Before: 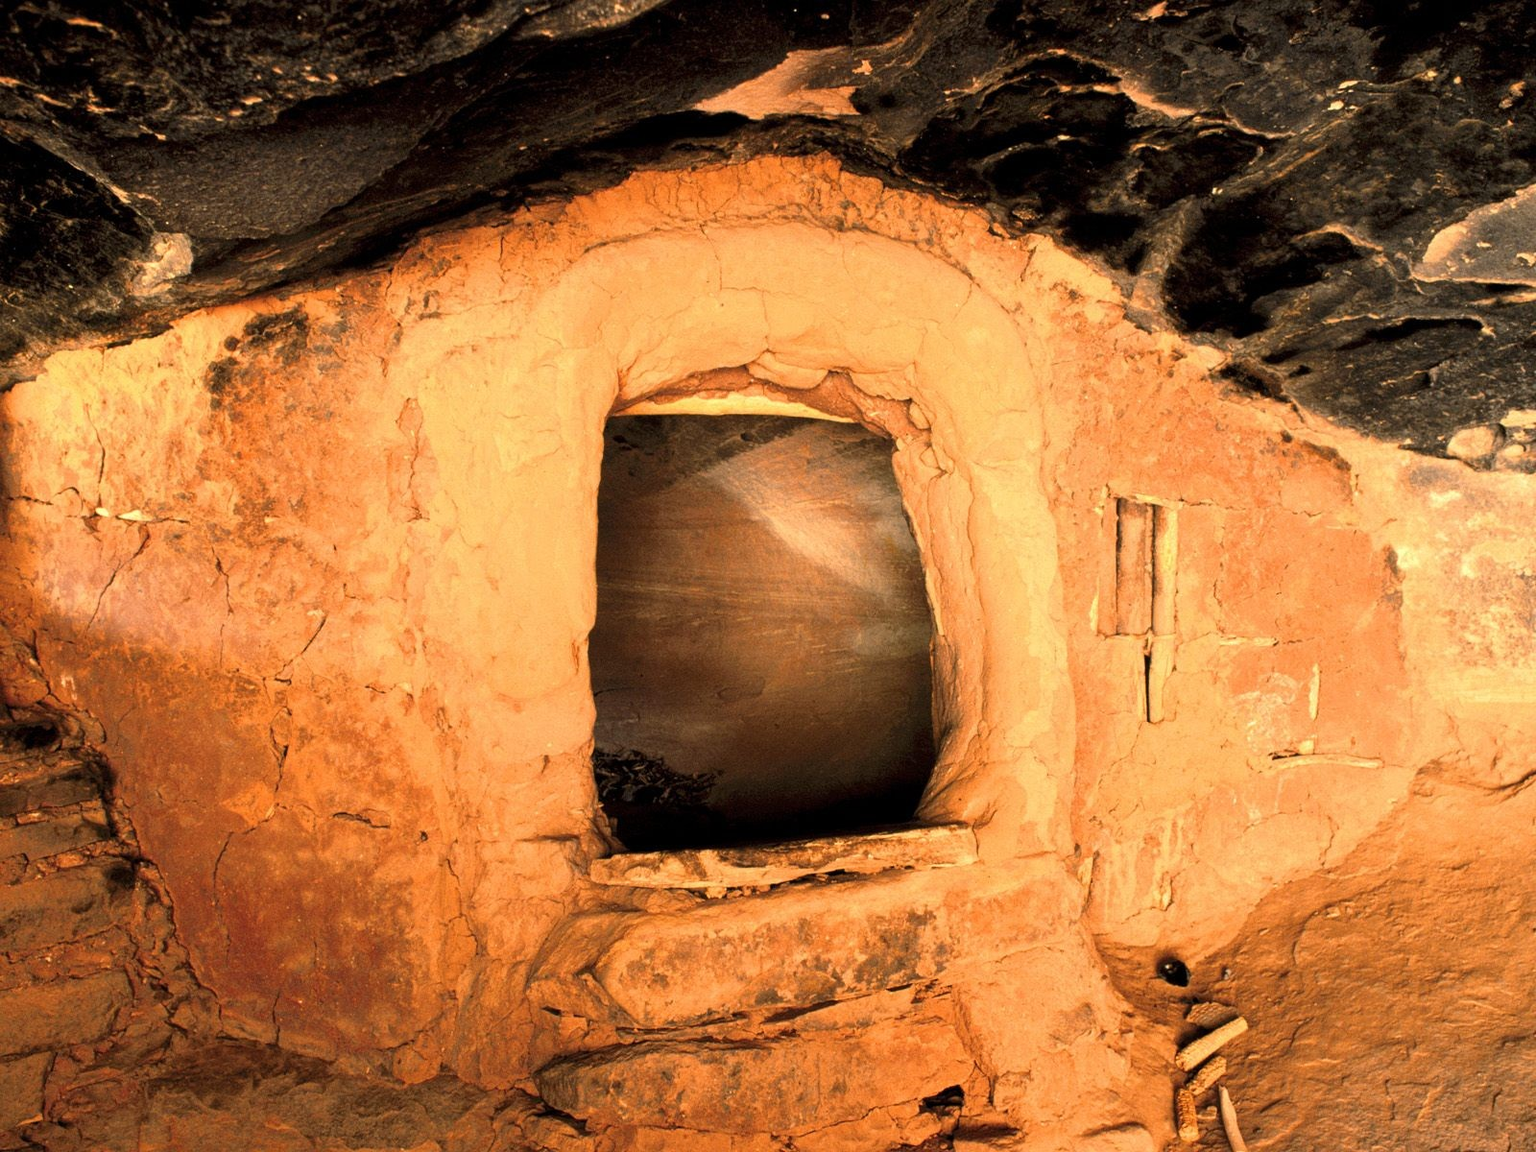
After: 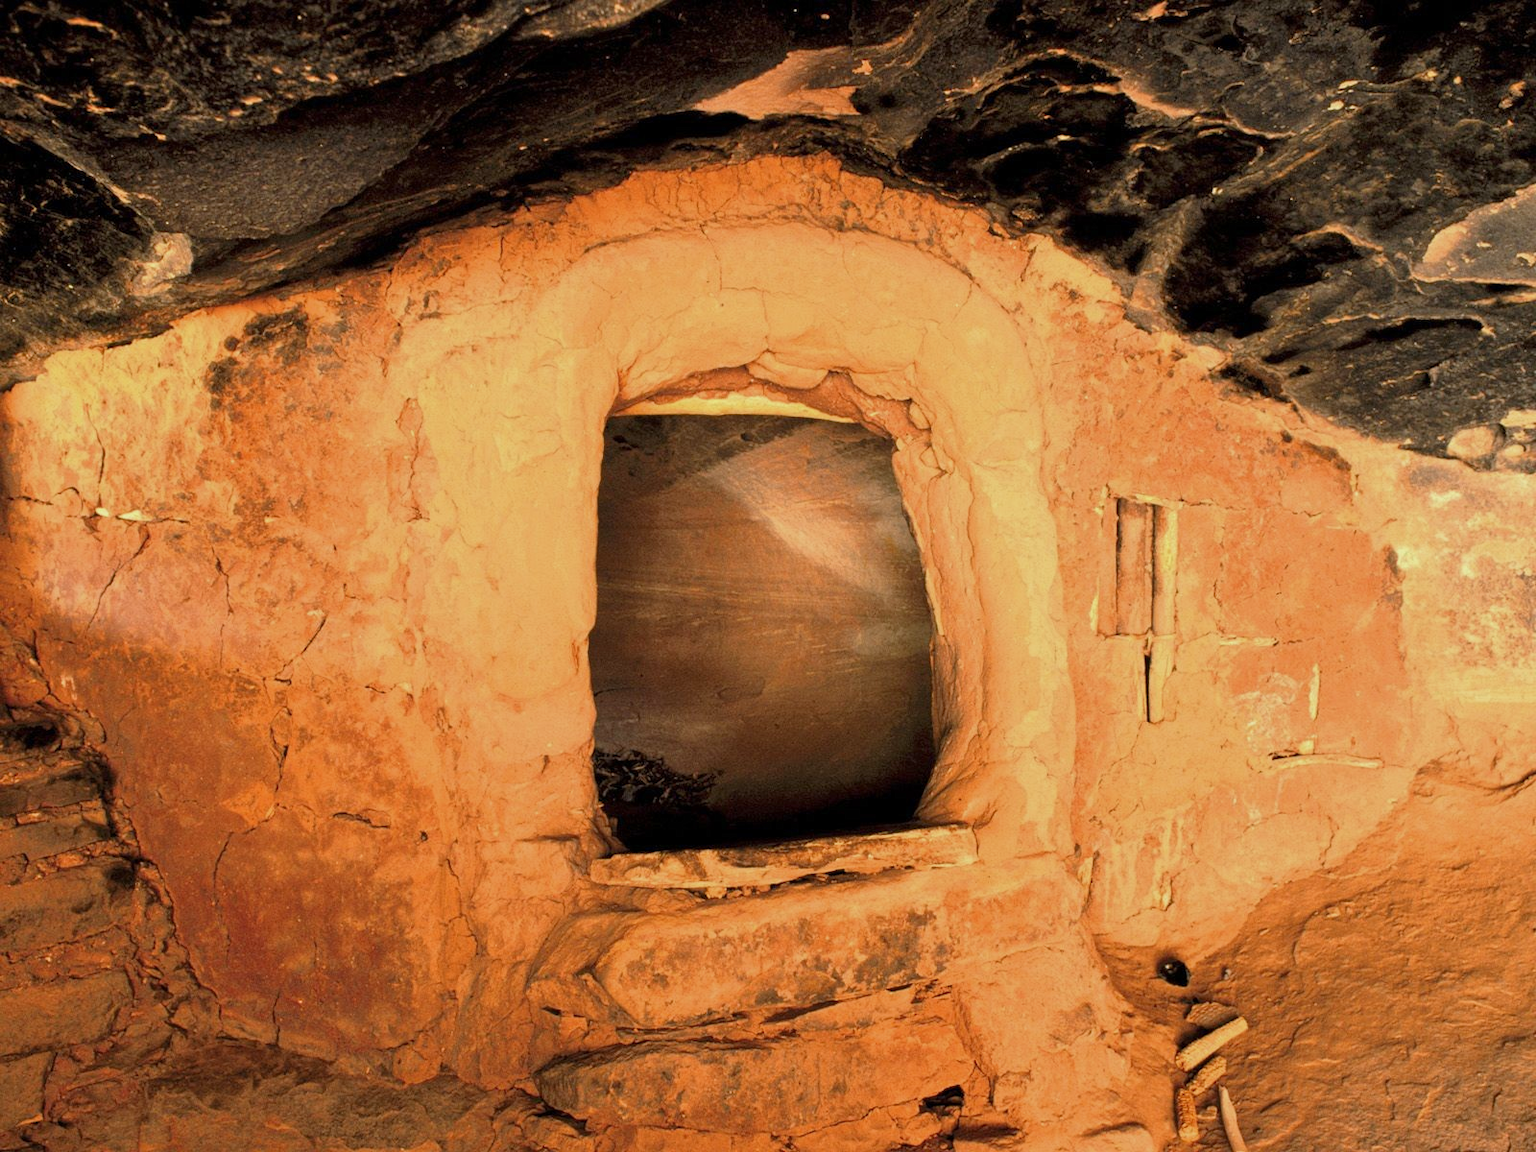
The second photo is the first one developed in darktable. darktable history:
exposure: exposure 0.131 EV, compensate highlight preservation false
tone equalizer: -8 EV 0.25 EV, -7 EV 0.417 EV, -6 EV 0.417 EV, -5 EV 0.25 EV, -3 EV -0.25 EV, -2 EV -0.417 EV, -1 EV -0.417 EV, +0 EV -0.25 EV, edges refinement/feathering 500, mask exposure compensation -1.57 EV, preserve details guided filter
